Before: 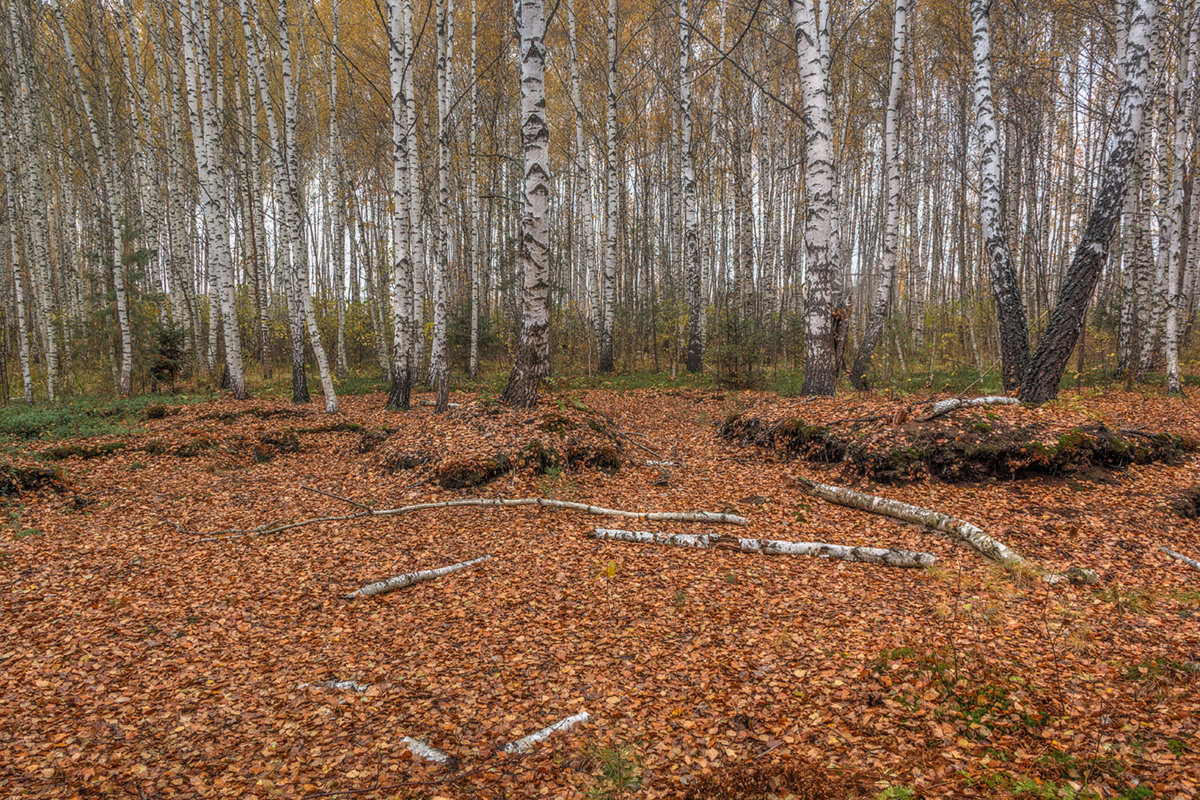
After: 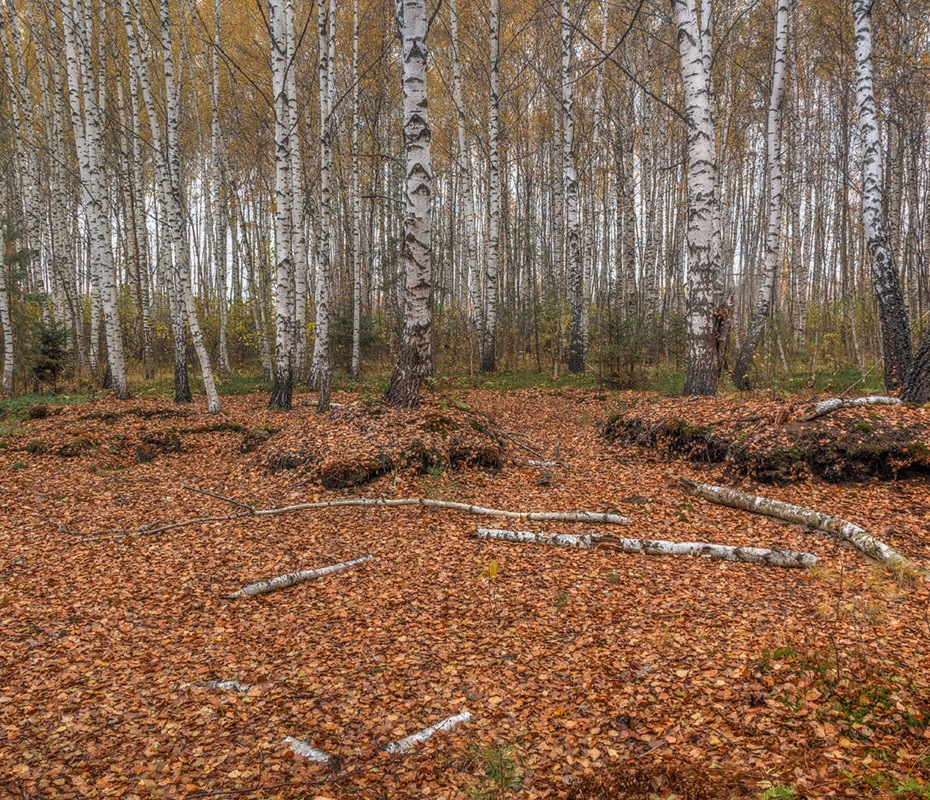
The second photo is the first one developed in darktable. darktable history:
crop: left 9.869%, right 12.561%
